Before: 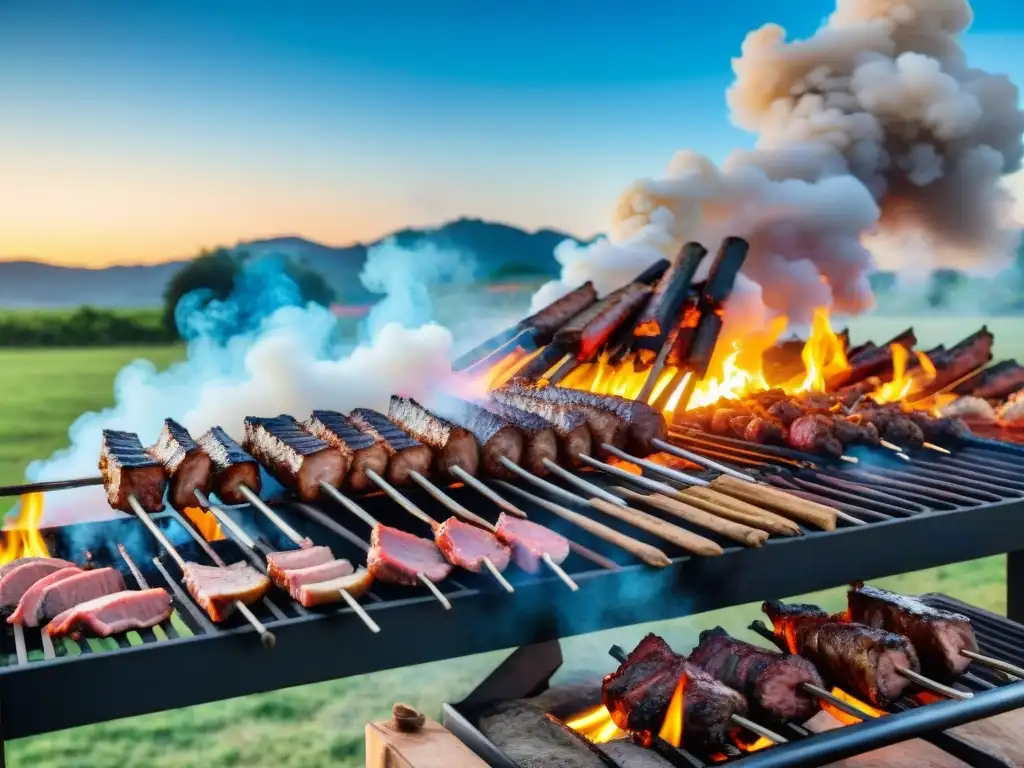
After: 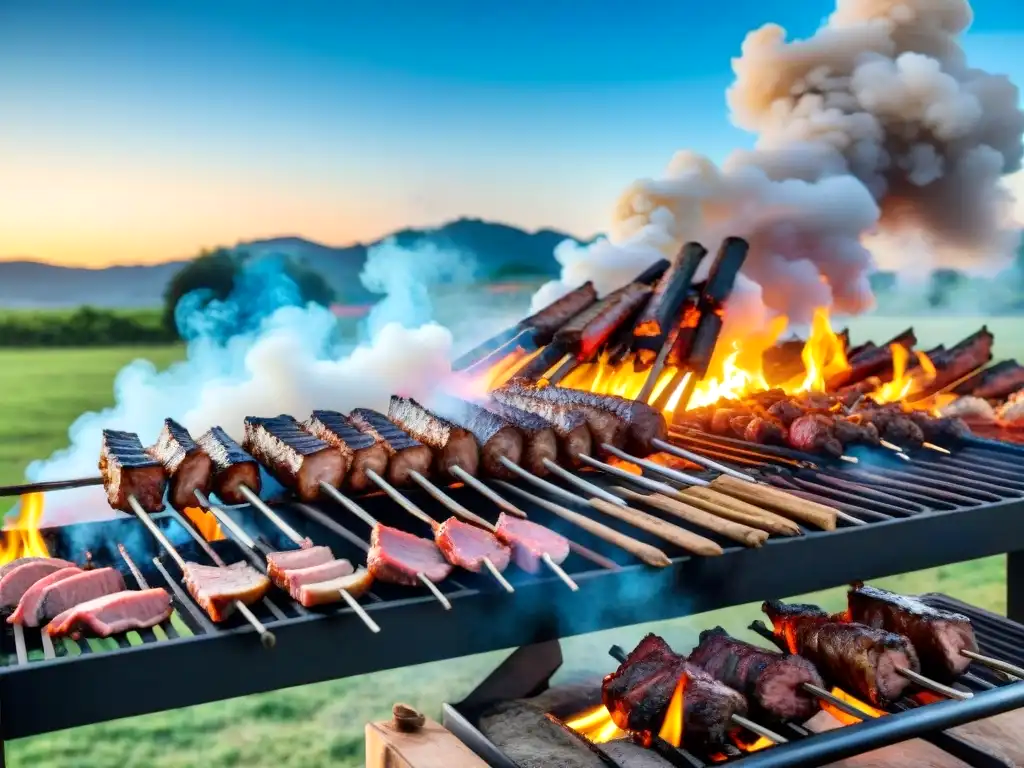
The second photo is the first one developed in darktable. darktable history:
exposure: black level correction 0.001, exposure 0.144 EV, compensate highlight preservation false
